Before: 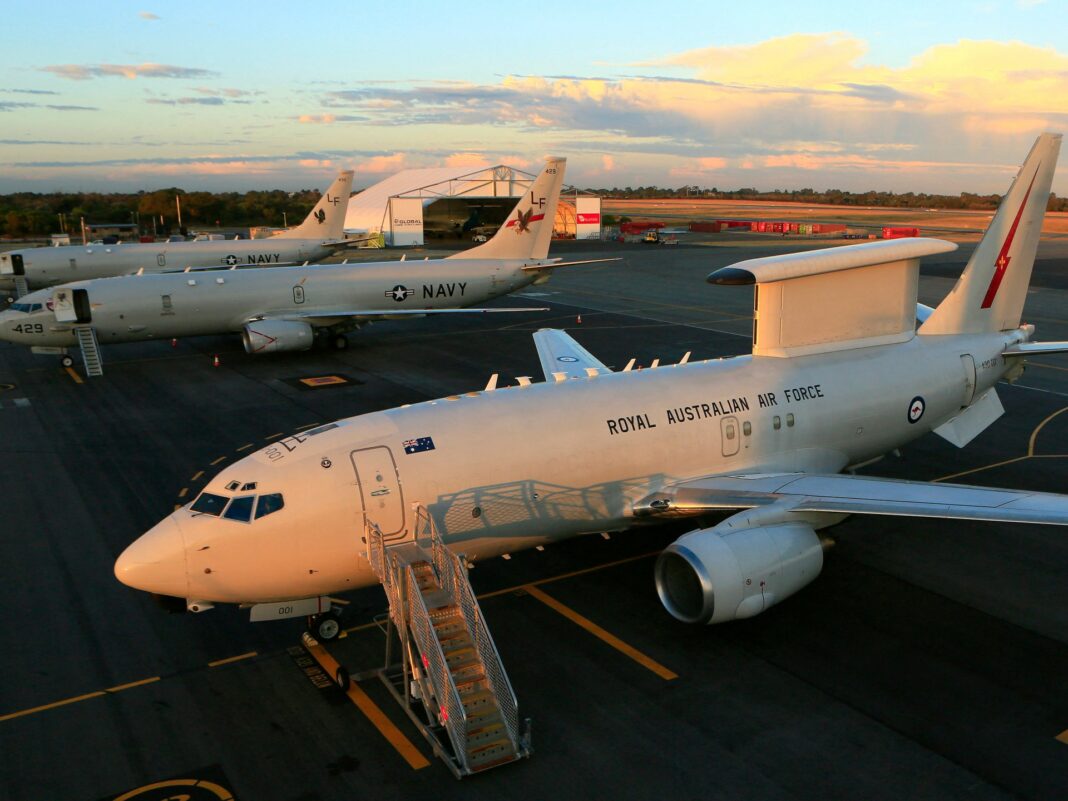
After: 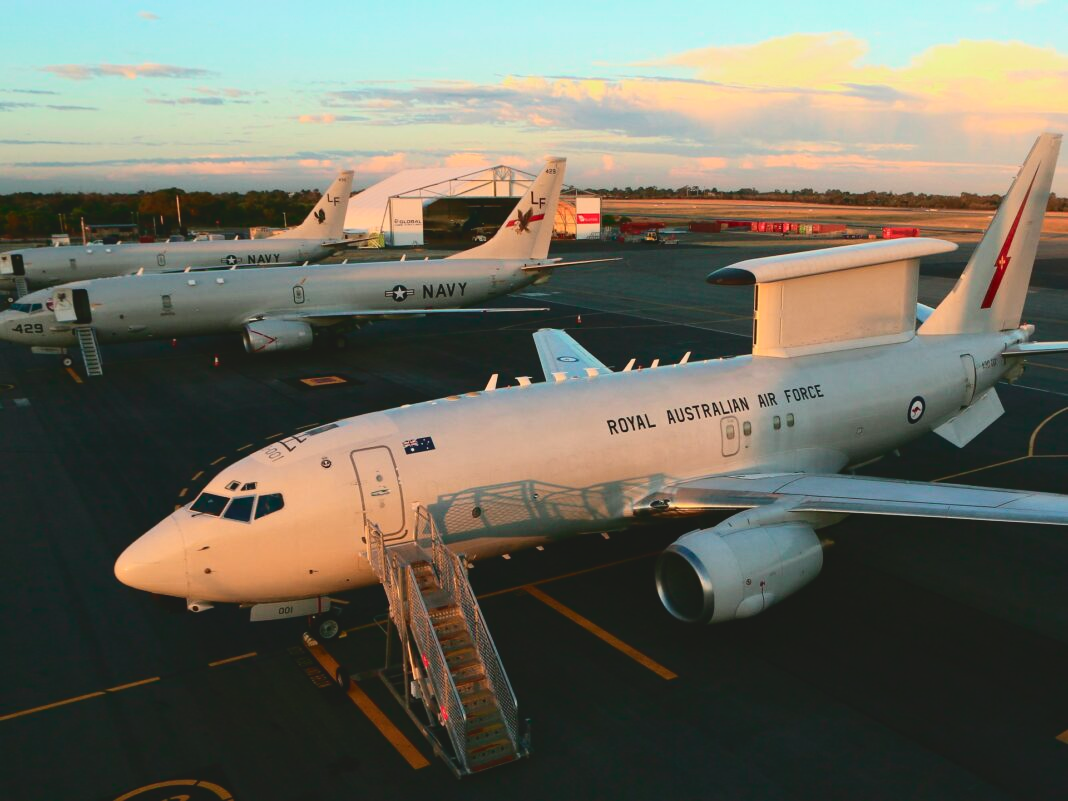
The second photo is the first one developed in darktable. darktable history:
tone curve: curves: ch0 [(0, 0.087) (0.175, 0.178) (0.466, 0.498) (0.715, 0.764) (1, 0.961)]; ch1 [(0, 0) (0.437, 0.398) (0.476, 0.466) (0.505, 0.505) (0.534, 0.544) (0.612, 0.605) (0.641, 0.643) (1, 1)]; ch2 [(0, 0) (0.359, 0.379) (0.427, 0.453) (0.489, 0.495) (0.531, 0.534) (0.579, 0.579) (1, 1)], color space Lab, independent channels, preserve colors none
